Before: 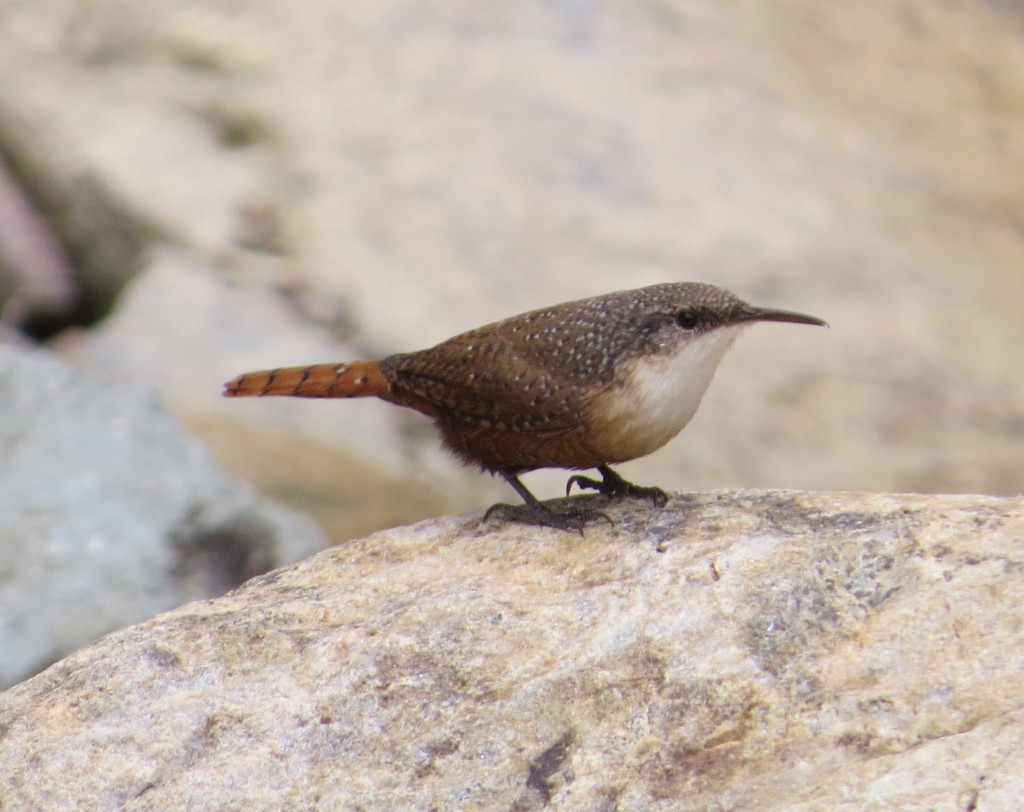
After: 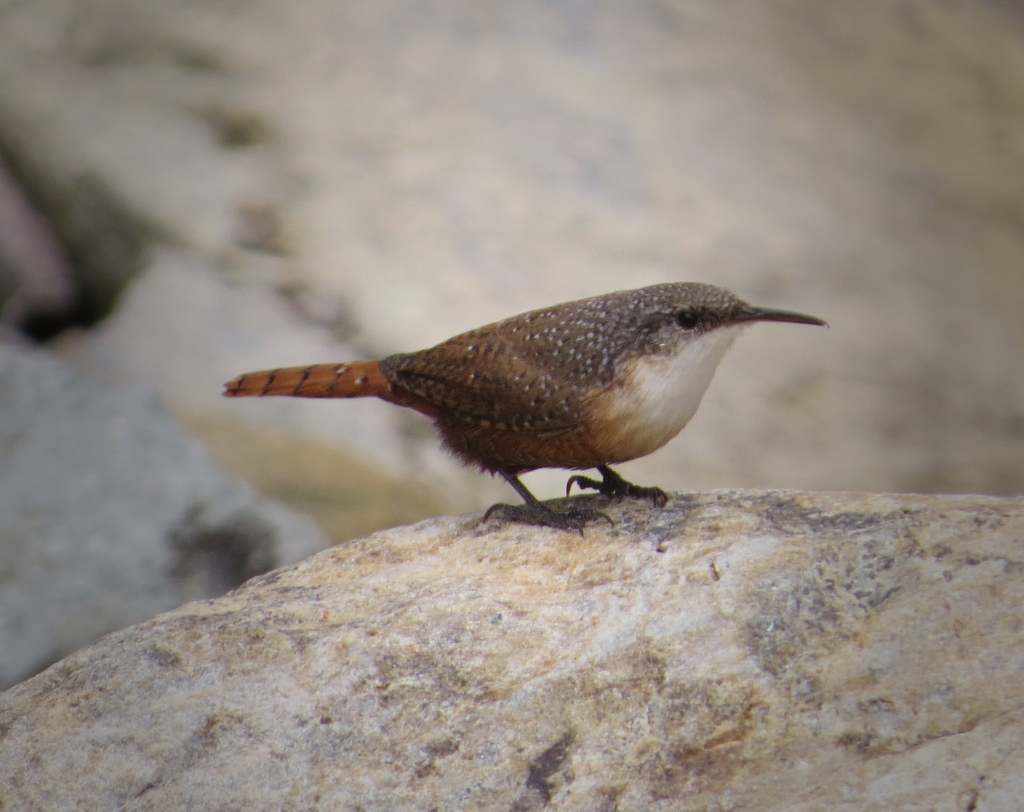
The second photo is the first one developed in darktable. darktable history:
vignetting: fall-off start 16.79%, fall-off radius 100.4%, brightness -0.6, saturation -0.003, width/height ratio 0.714
